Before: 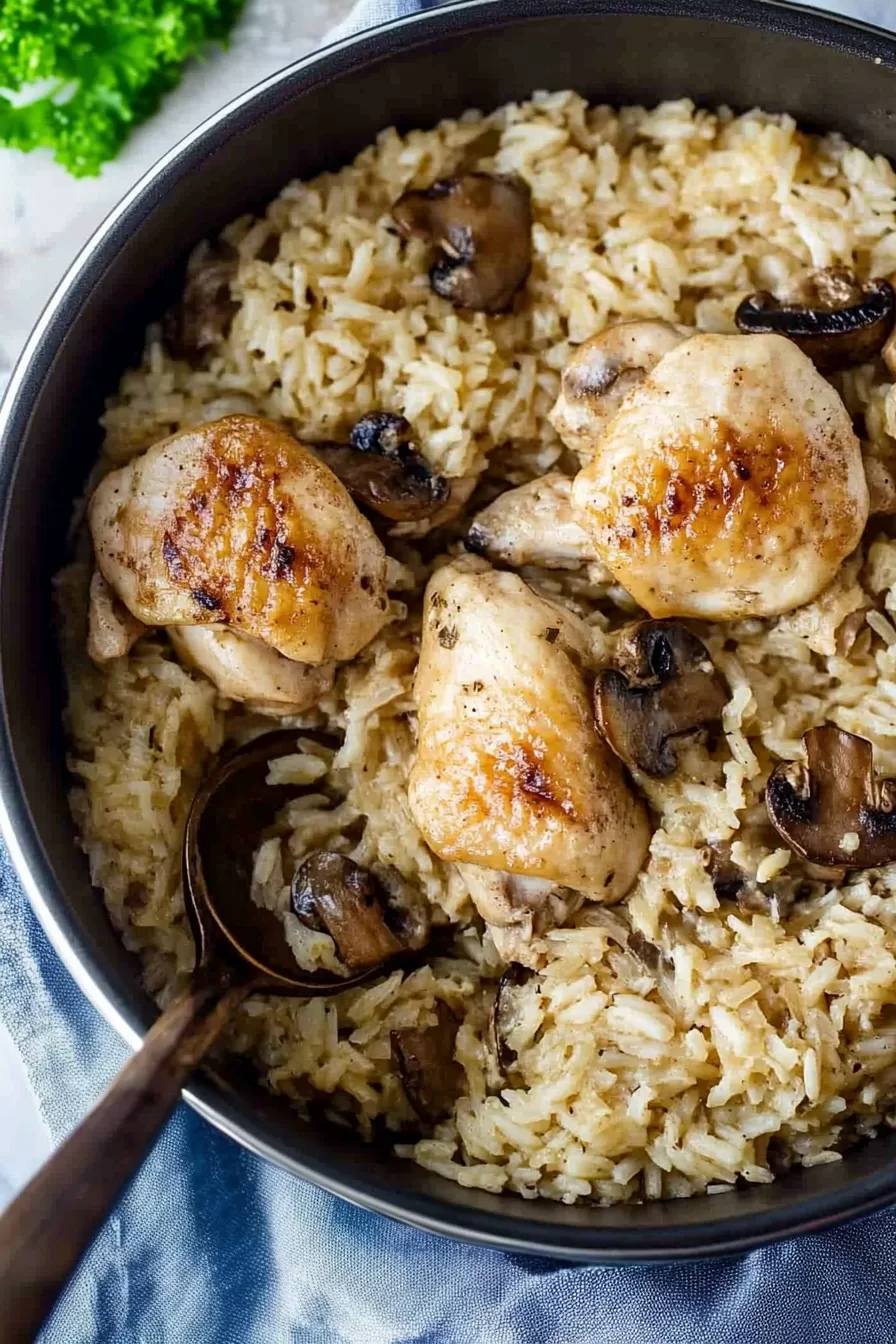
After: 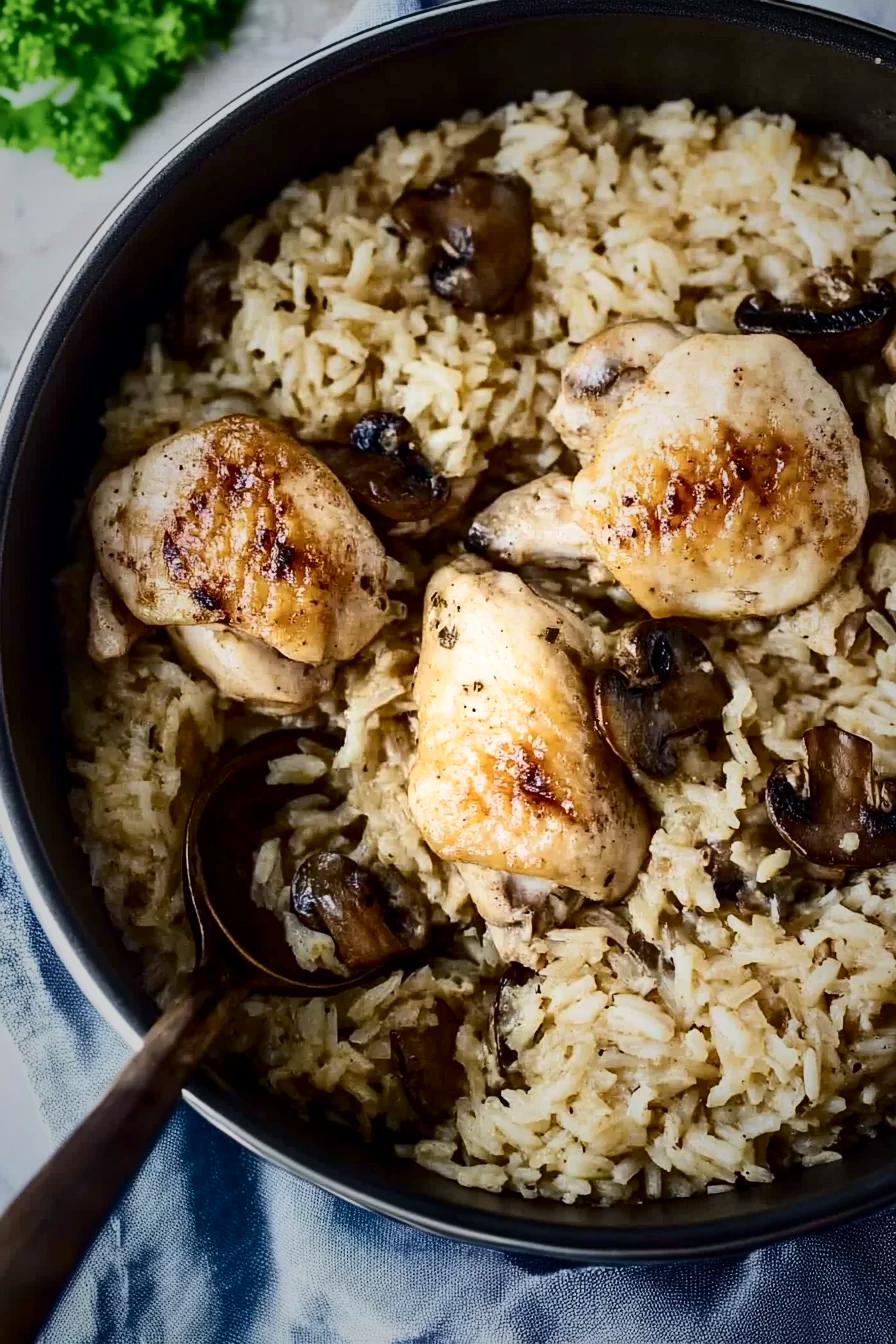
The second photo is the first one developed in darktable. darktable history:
contrast brightness saturation: contrast 0.27
vignetting: fall-off start 16.13%, fall-off radius 99.98%, saturation -0.03, width/height ratio 0.716
